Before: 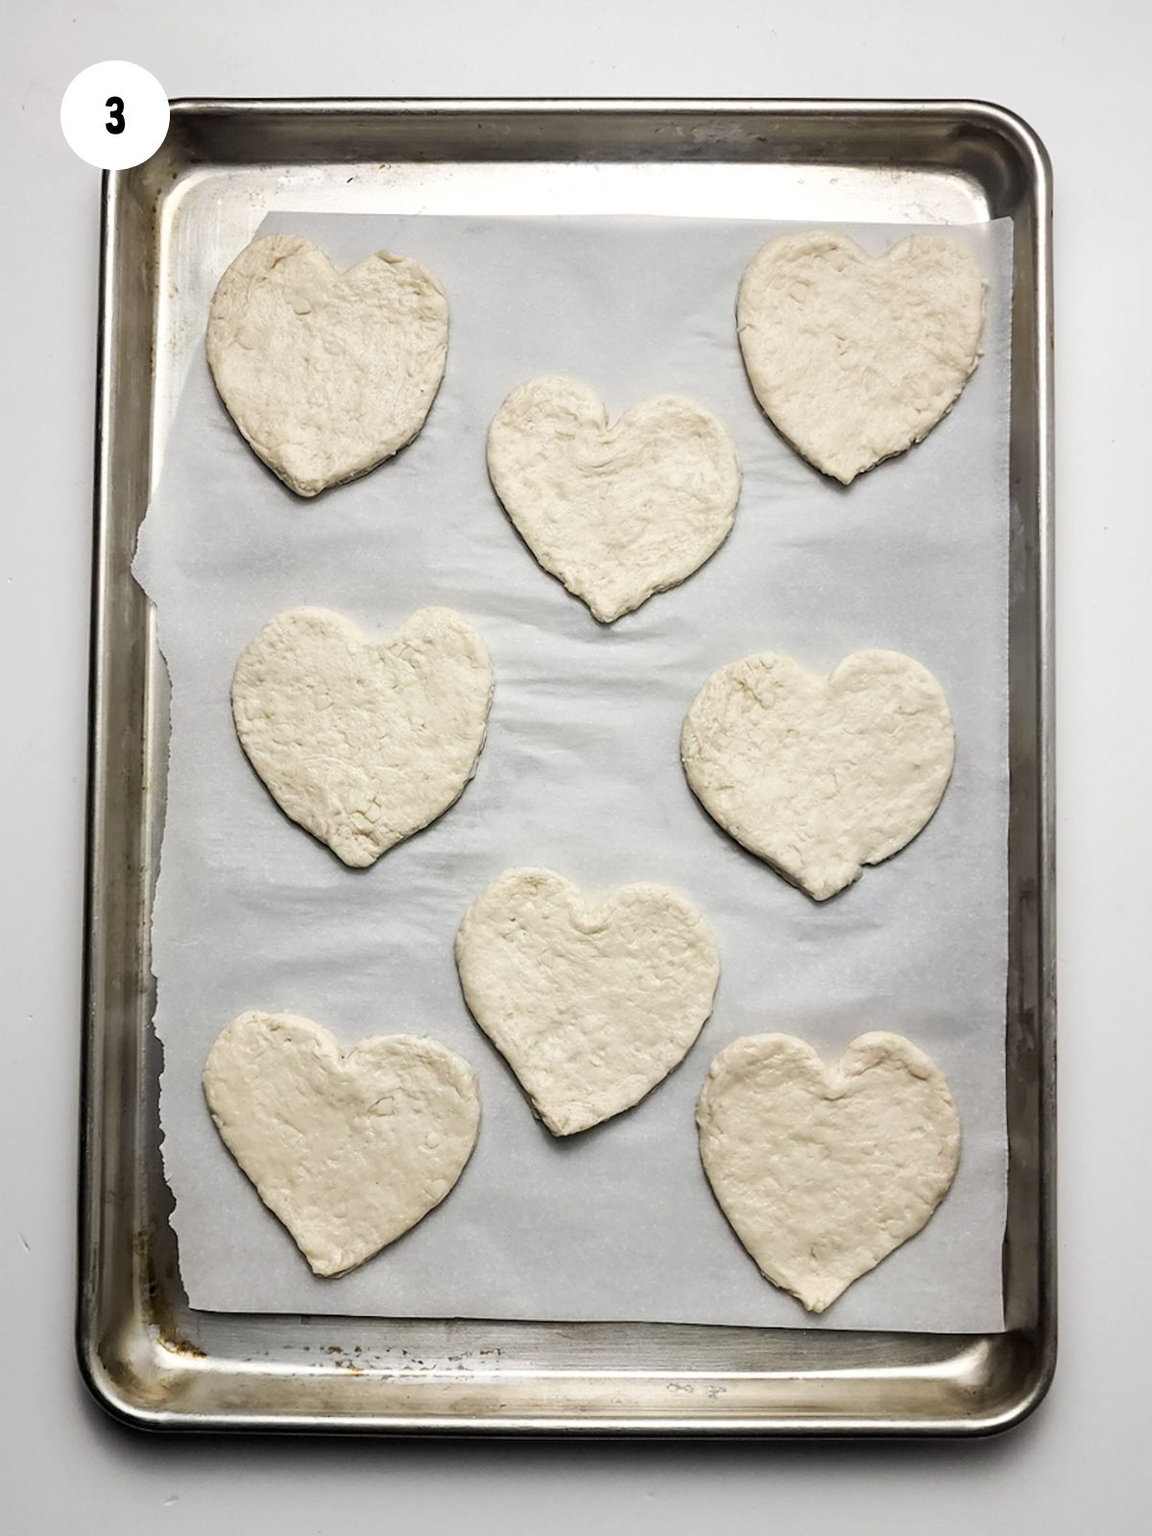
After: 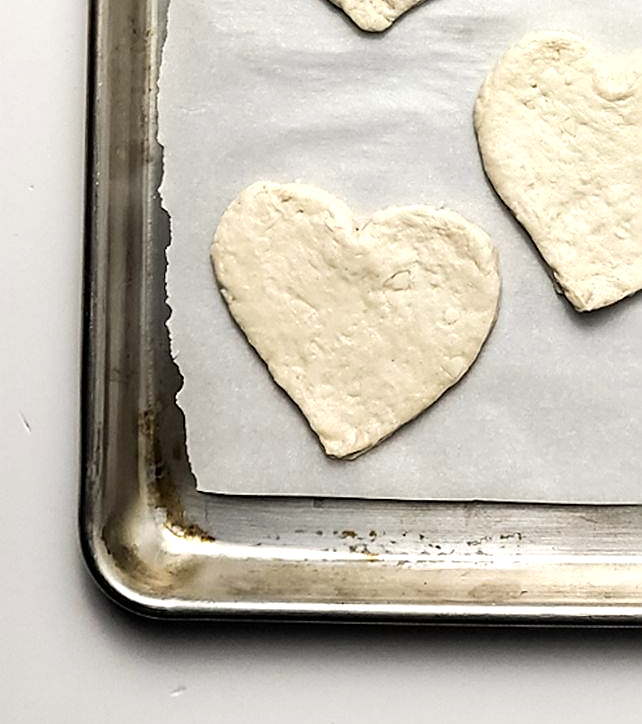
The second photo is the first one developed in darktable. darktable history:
contrast brightness saturation: contrast 0.052
color calibration: x 0.341, y 0.355, temperature 5161.41 K, saturation algorithm version 1 (2020)
tone equalizer: -8 EV -0.442 EV, -7 EV -0.379 EV, -6 EV -0.308 EV, -5 EV -0.228 EV, -3 EV 0.25 EV, -2 EV 0.327 EV, -1 EV 0.415 EV, +0 EV 0.391 EV, mask exposure compensation -0.488 EV
crop and rotate: top 54.614%, right 46.458%, bottom 0.099%
sharpen: on, module defaults
